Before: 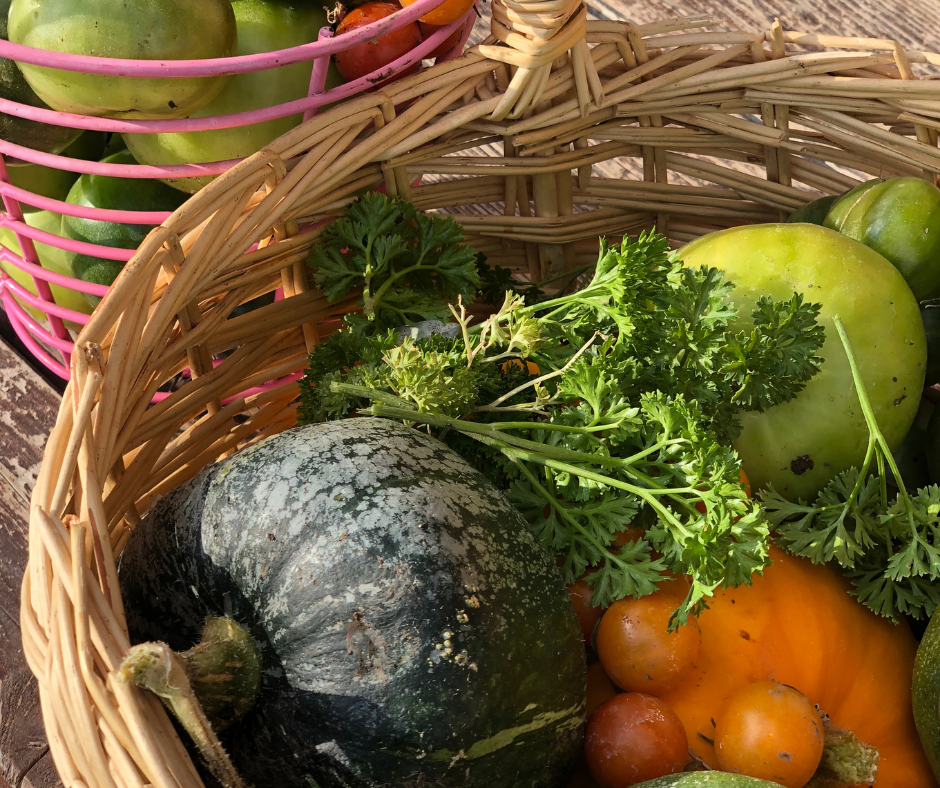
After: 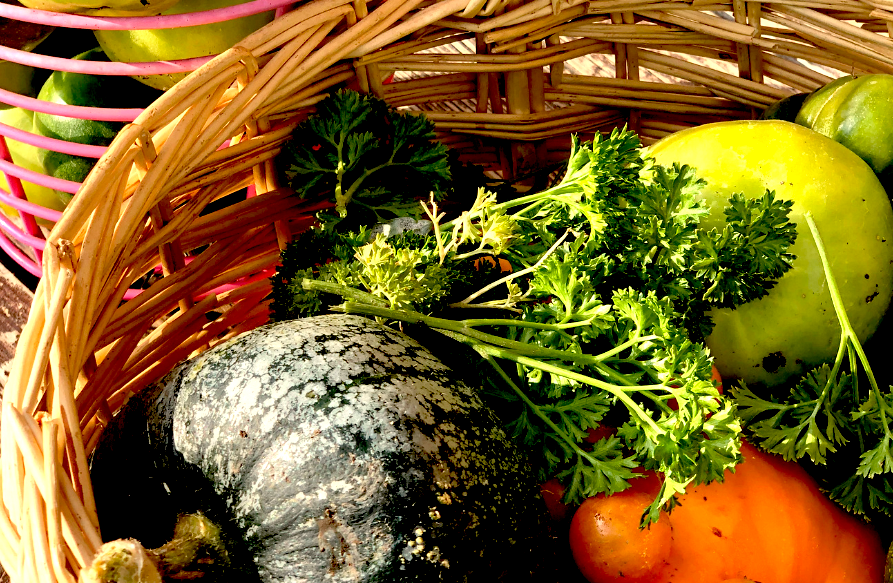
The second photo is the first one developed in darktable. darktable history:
exposure: black level correction 0.035, exposure 0.9 EV, compensate highlight preservation false
white balance: red 1.045, blue 0.932
crop and rotate: left 2.991%, top 13.302%, right 1.981%, bottom 12.636%
